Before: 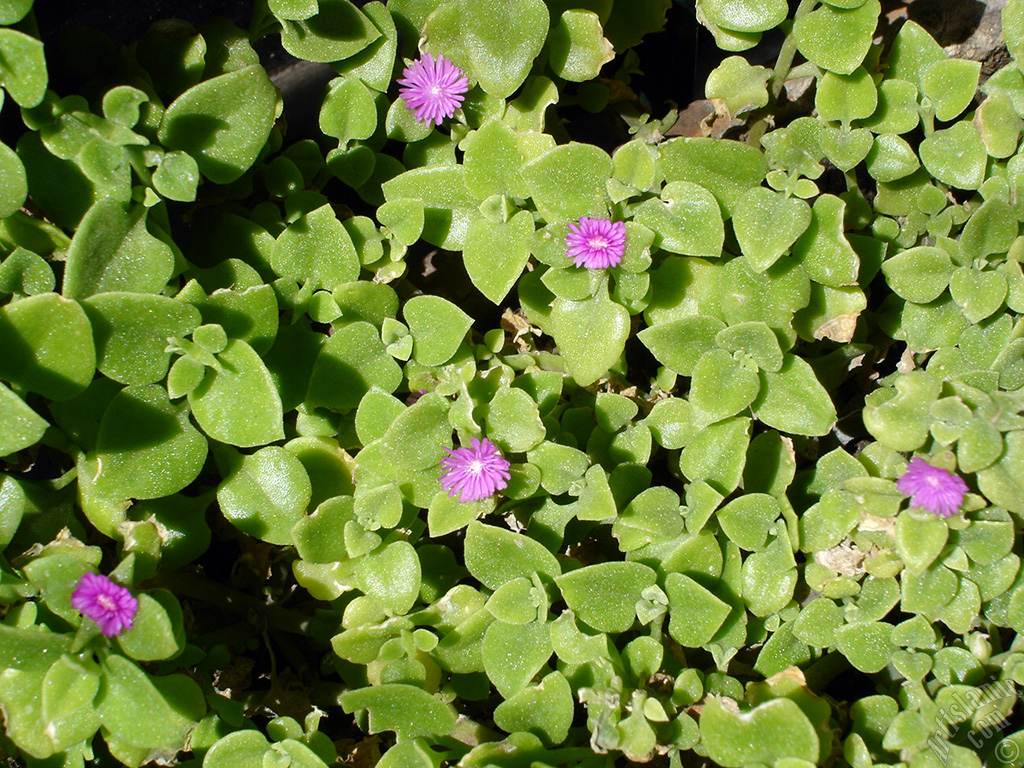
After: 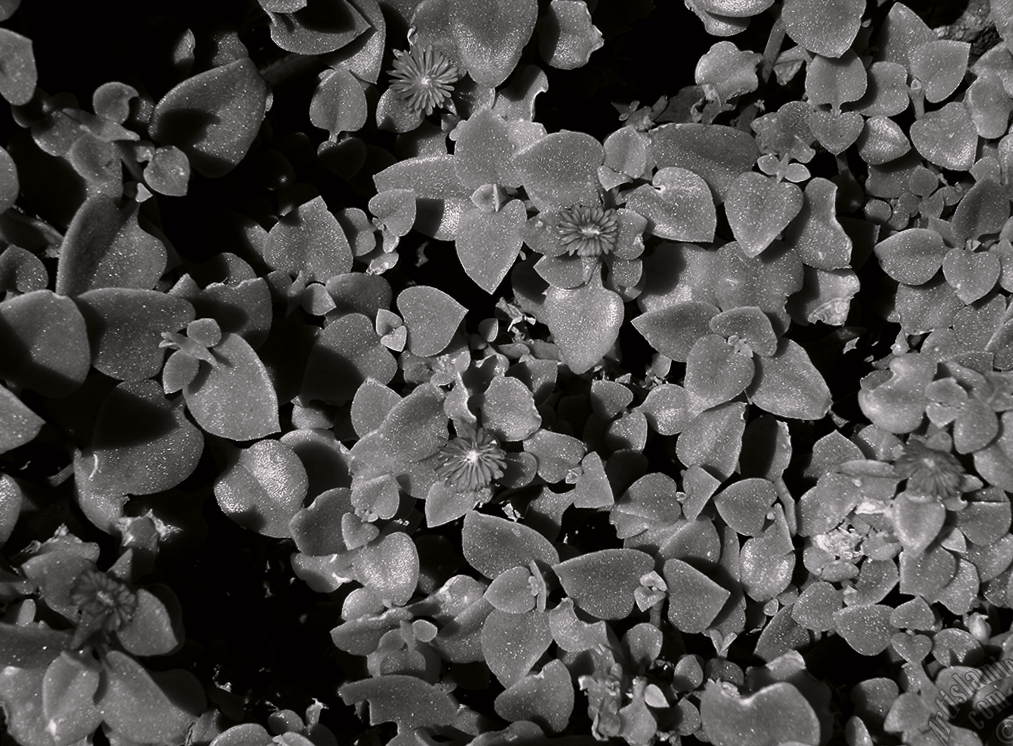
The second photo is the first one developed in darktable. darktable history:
contrast brightness saturation: contrast -0.03, brightness -0.59, saturation -1
rotate and perspective: rotation -1°, crop left 0.011, crop right 0.989, crop top 0.025, crop bottom 0.975
color correction: highlights a* 3.12, highlights b* -1.55, shadows a* -0.101, shadows b* 2.52, saturation 0.98
